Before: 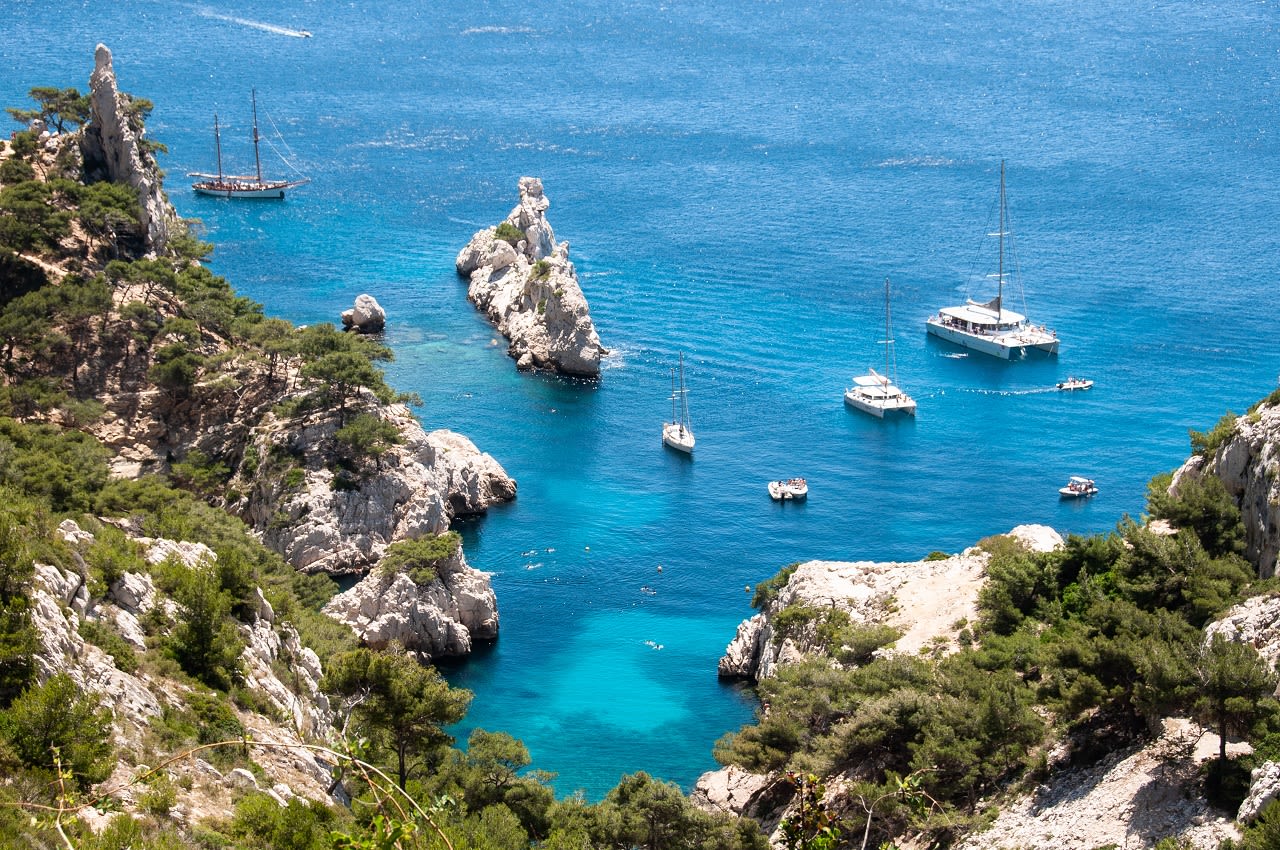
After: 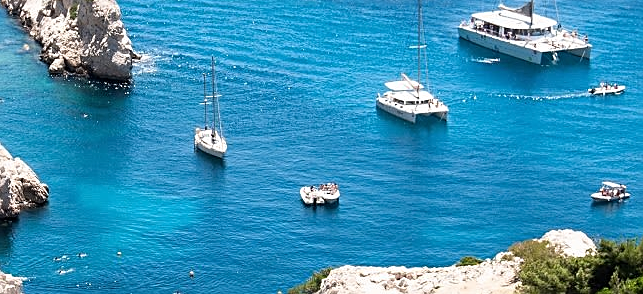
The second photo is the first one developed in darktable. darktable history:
sharpen: on, module defaults
crop: left 36.607%, top 34.735%, right 13.146%, bottom 30.611%
